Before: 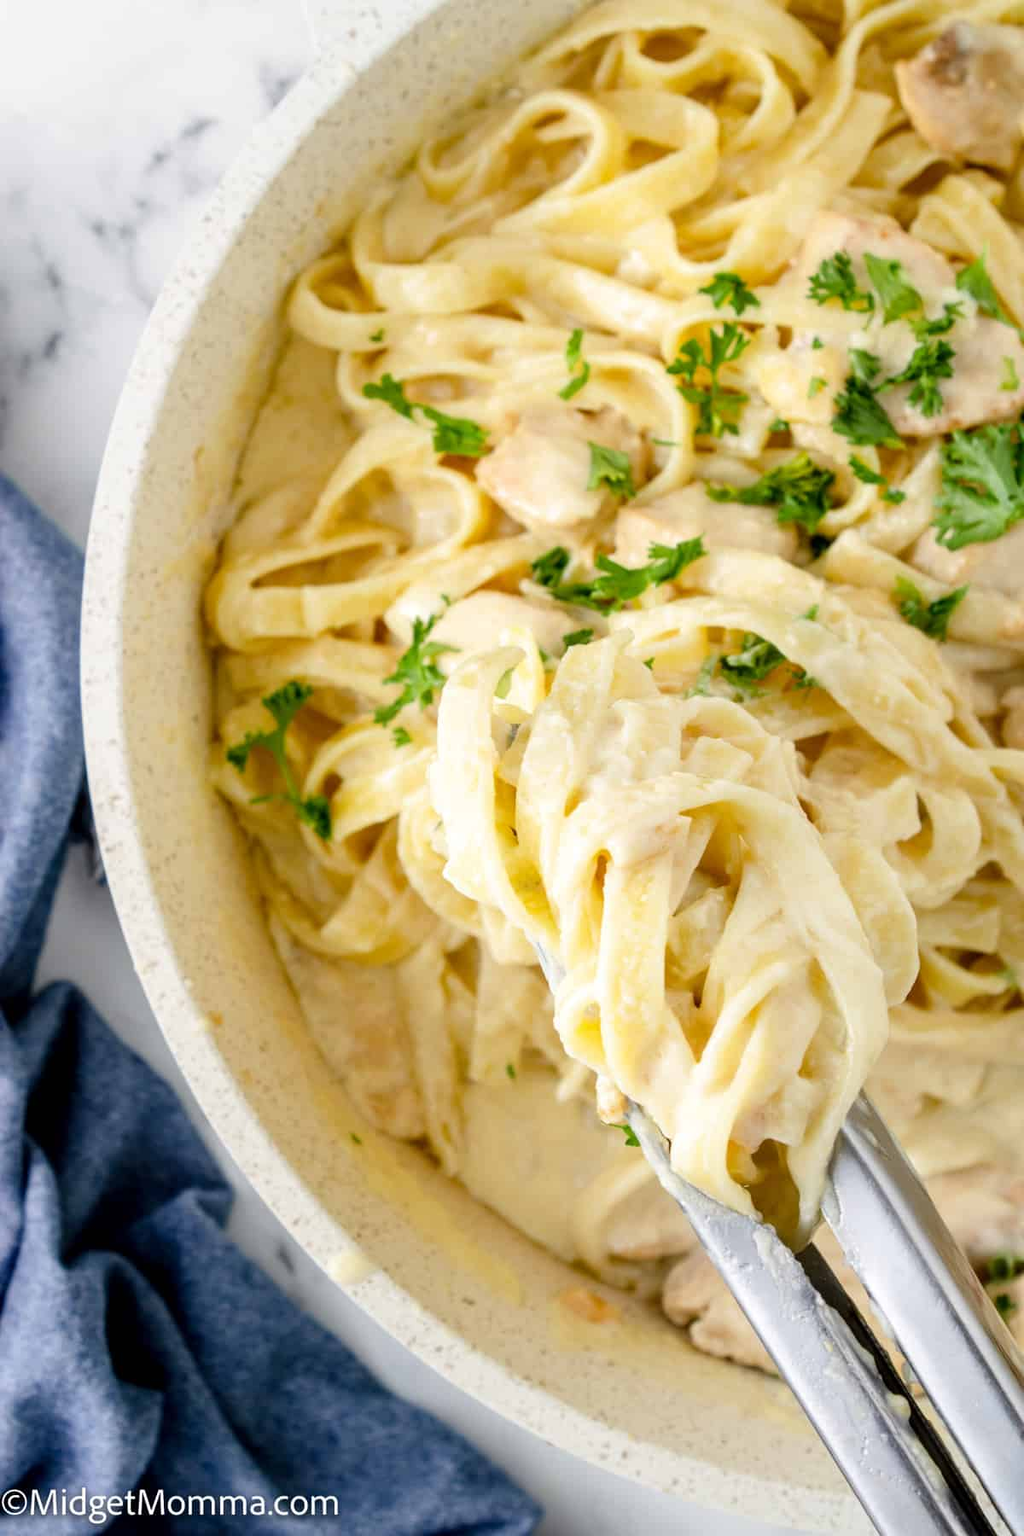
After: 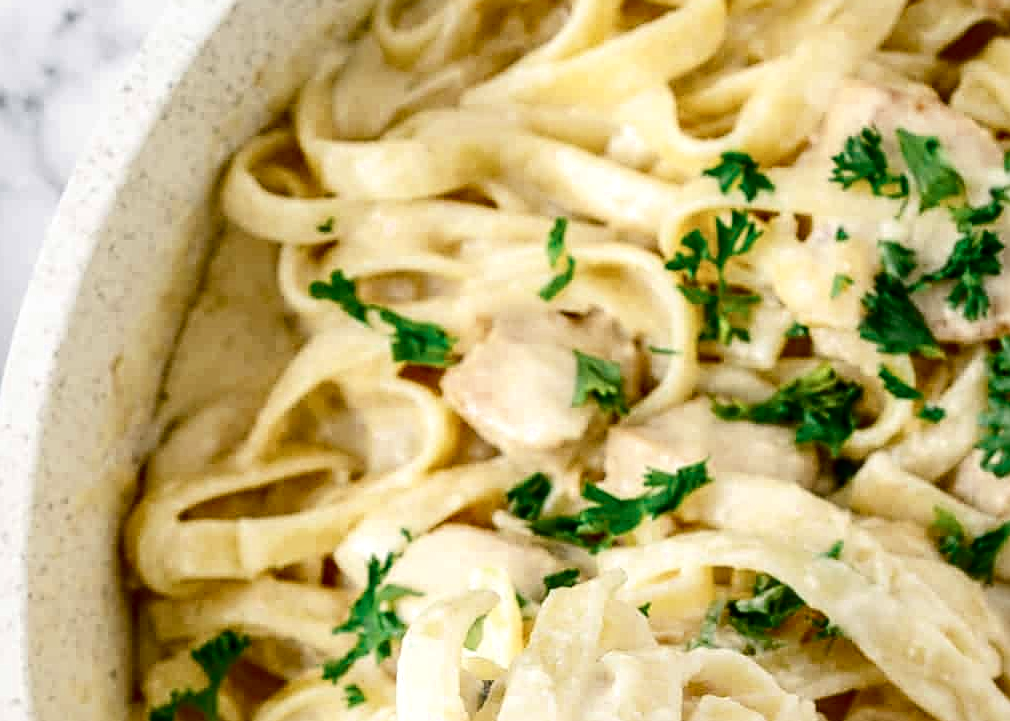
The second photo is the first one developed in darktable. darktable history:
sharpen: on, module defaults
crop and rotate: left 9.695%, top 9.37%, right 6.097%, bottom 50.568%
contrast brightness saturation: contrast 0.223, brightness -0.19, saturation 0.231
local contrast: on, module defaults
color zones: curves: ch0 [(0, 0.5) (0.125, 0.4) (0.25, 0.5) (0.375, 0.4) (0.5, 0.4) (0.625, 0.35) (0.75, 0.35) (0.875, 0.5)]; ch1 [(0, 0.35) (0.125, 0.45) (0.25, 0.35) (0.375, 0.35) (0.5, 0.35) (0.625, 0.35) (0.75, 0.45) (0.875, 0.35)]; ch2 [(0, 0.6) (0.125, 0.5) (0.25, 0.5) (0.375, 0.6) (0.5, 0.6) (0.625, 0.5) (0.75, 0.5) (0.875, 0.5)]
